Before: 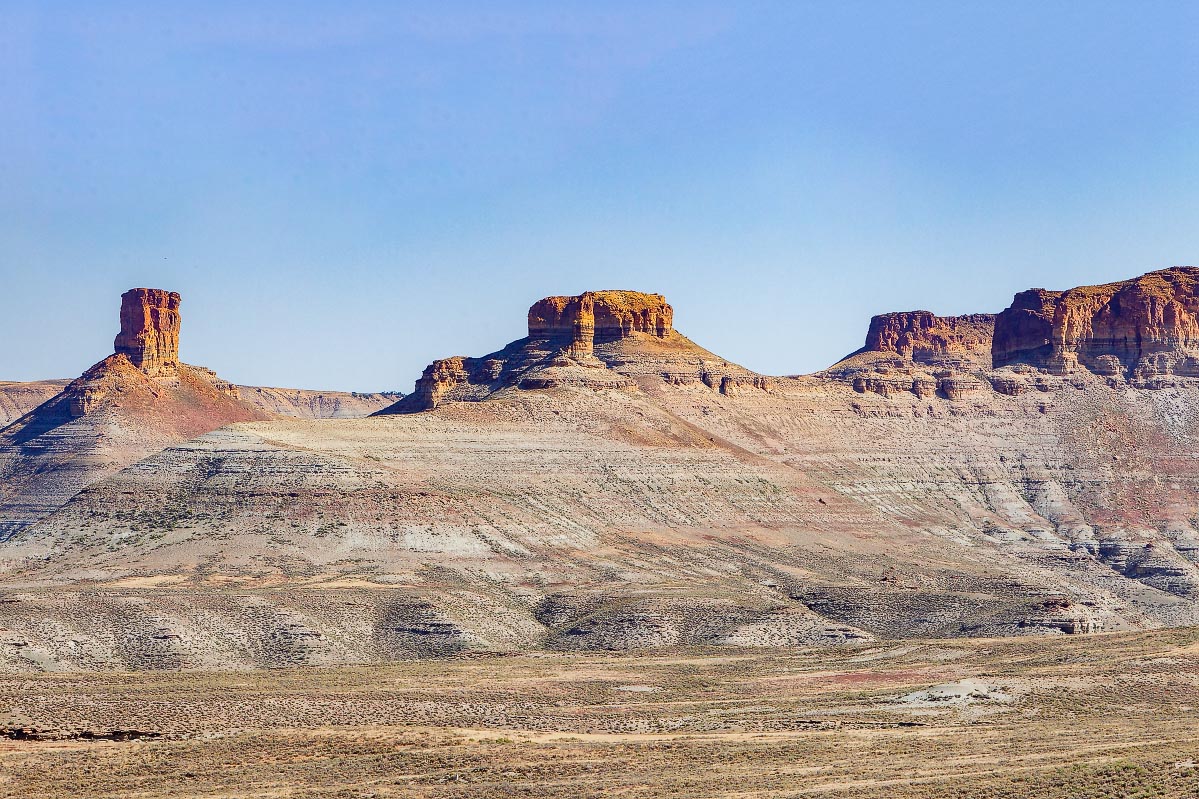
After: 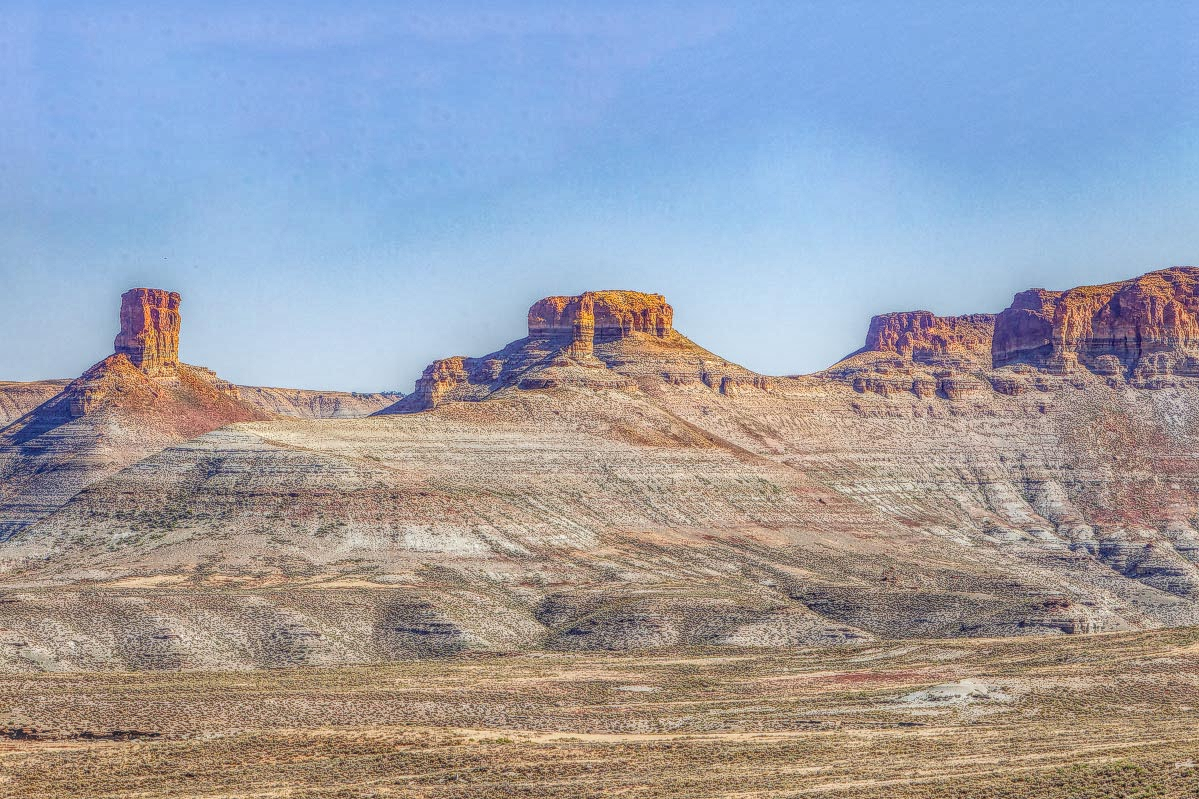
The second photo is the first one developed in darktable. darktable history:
local contrast: highlights 1%, shadows 4%, detail 201%, midtone range 0.247
